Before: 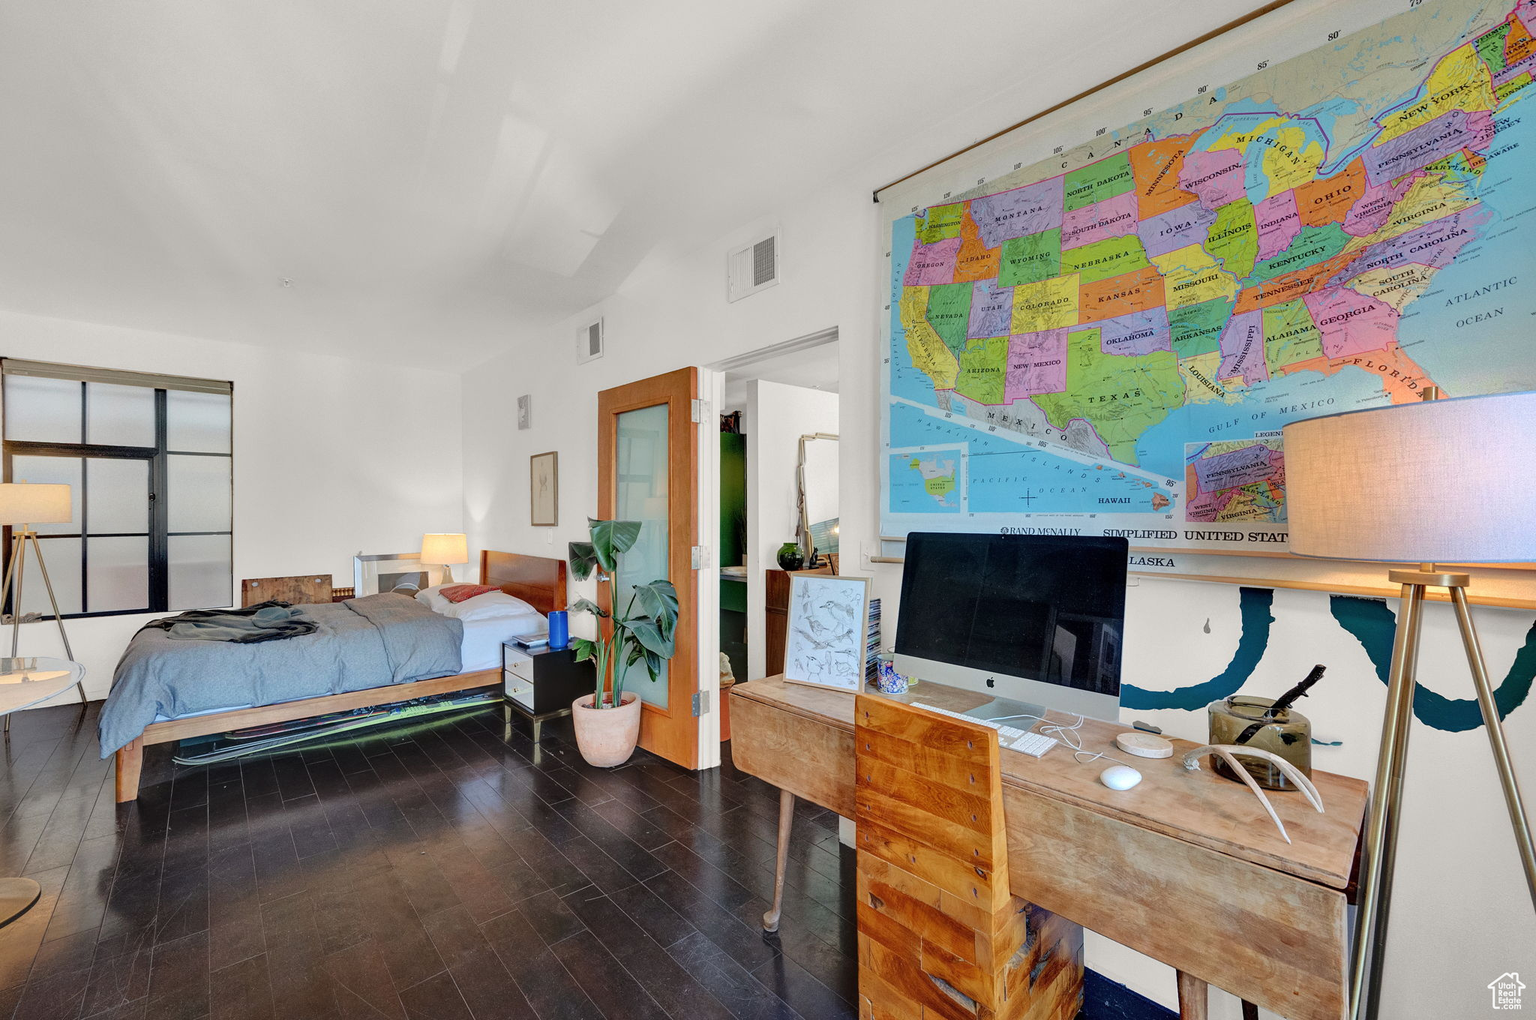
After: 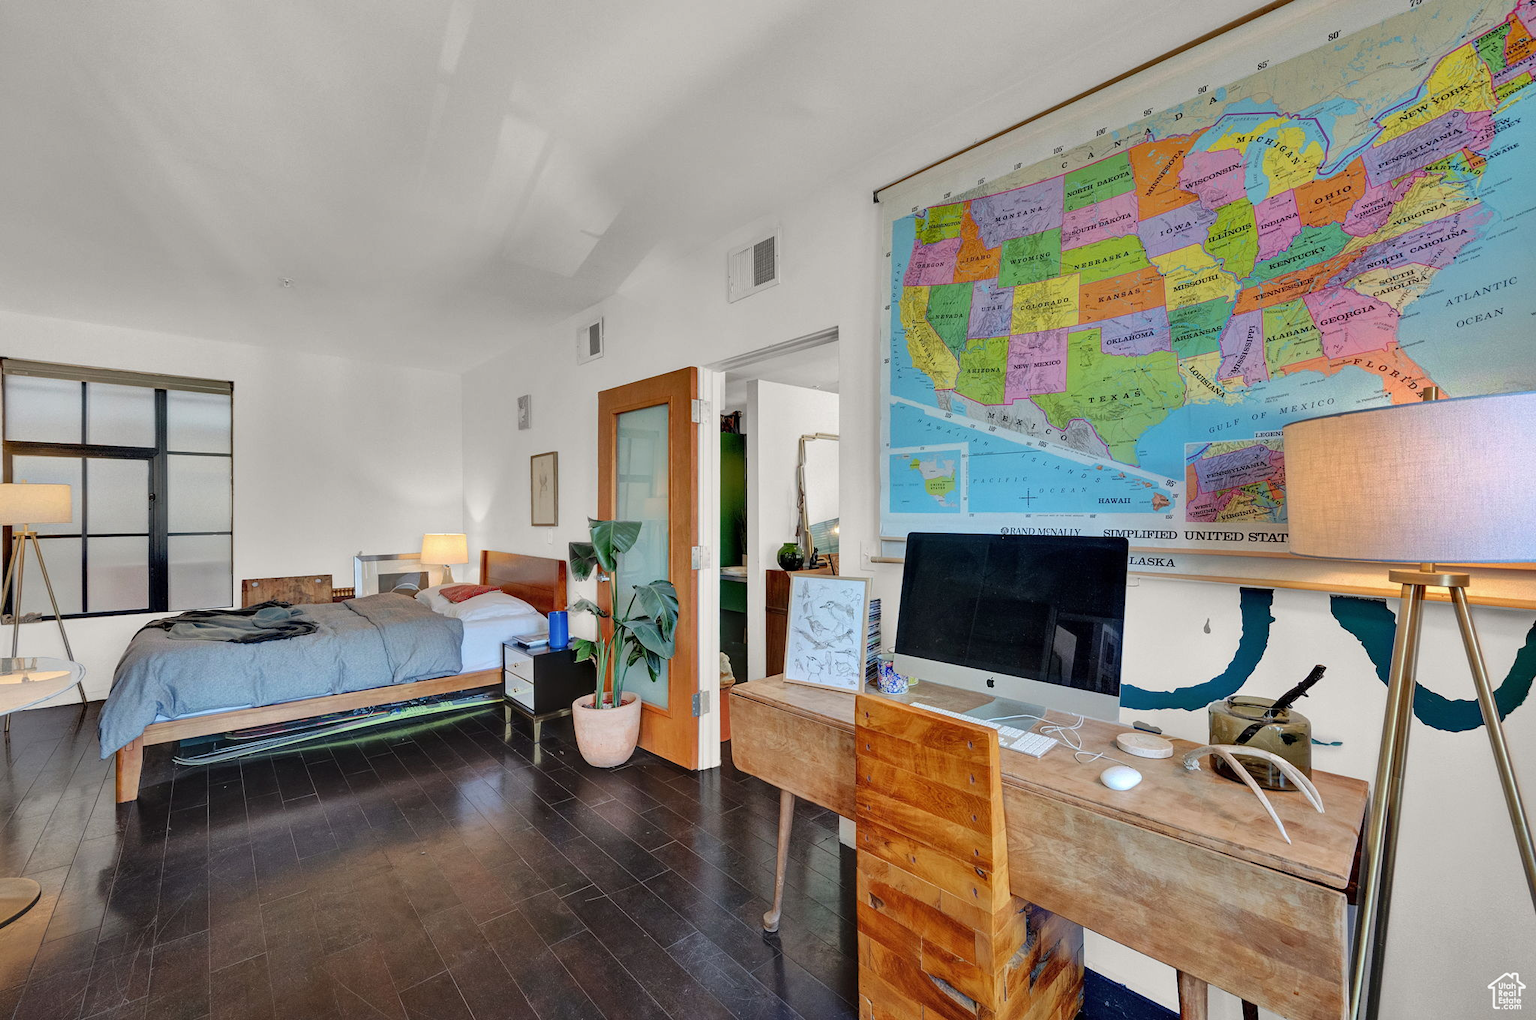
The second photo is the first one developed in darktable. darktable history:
shadows and highlights: shadows 25.83, highlights -48.24, shadows color adjustment 97.67%, soften with gaussian
exposure: compensate highlight preservation false
